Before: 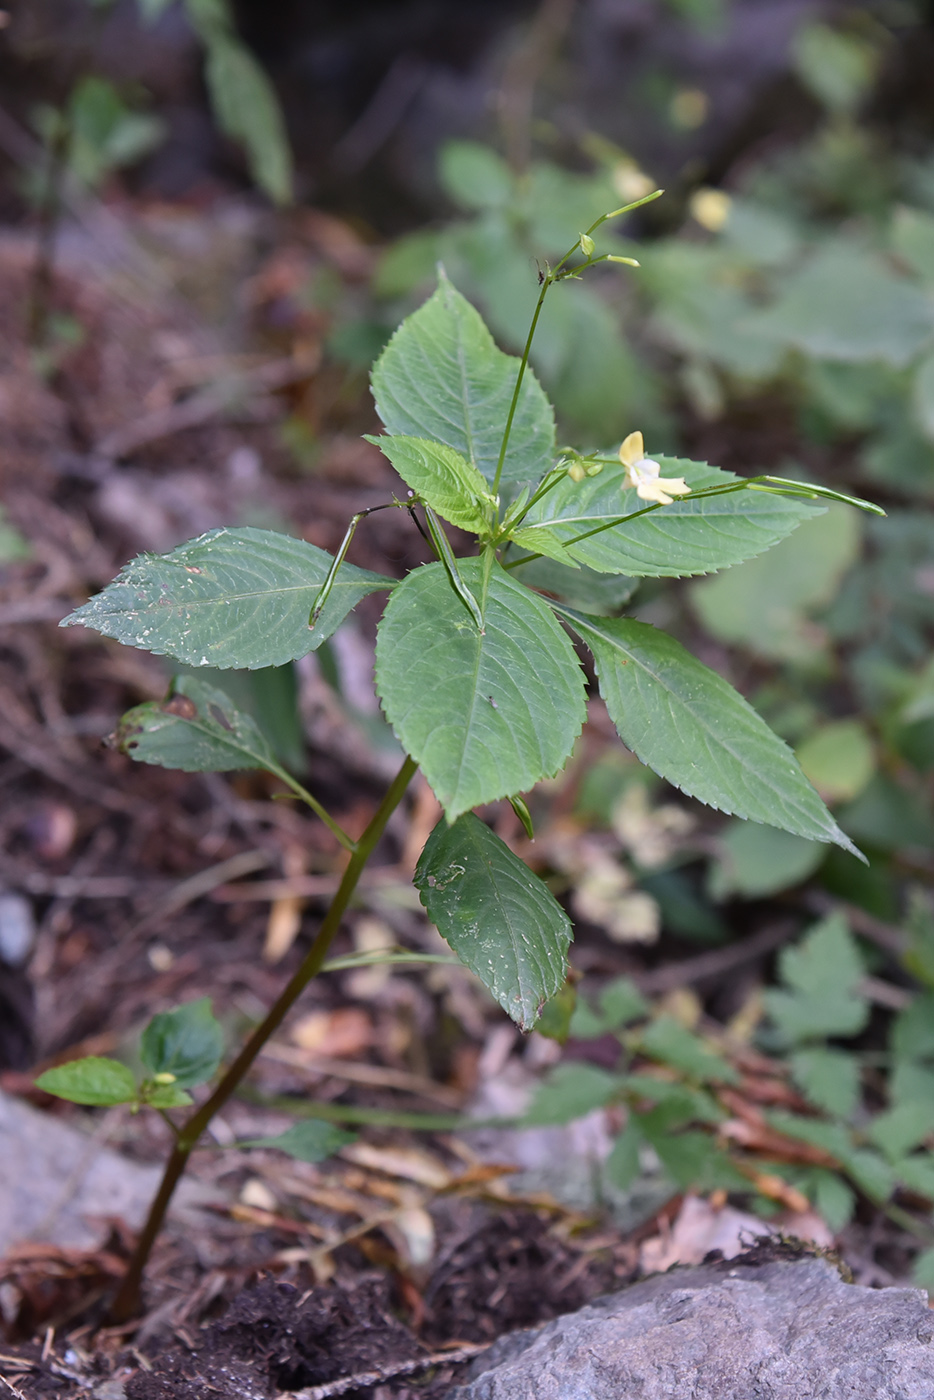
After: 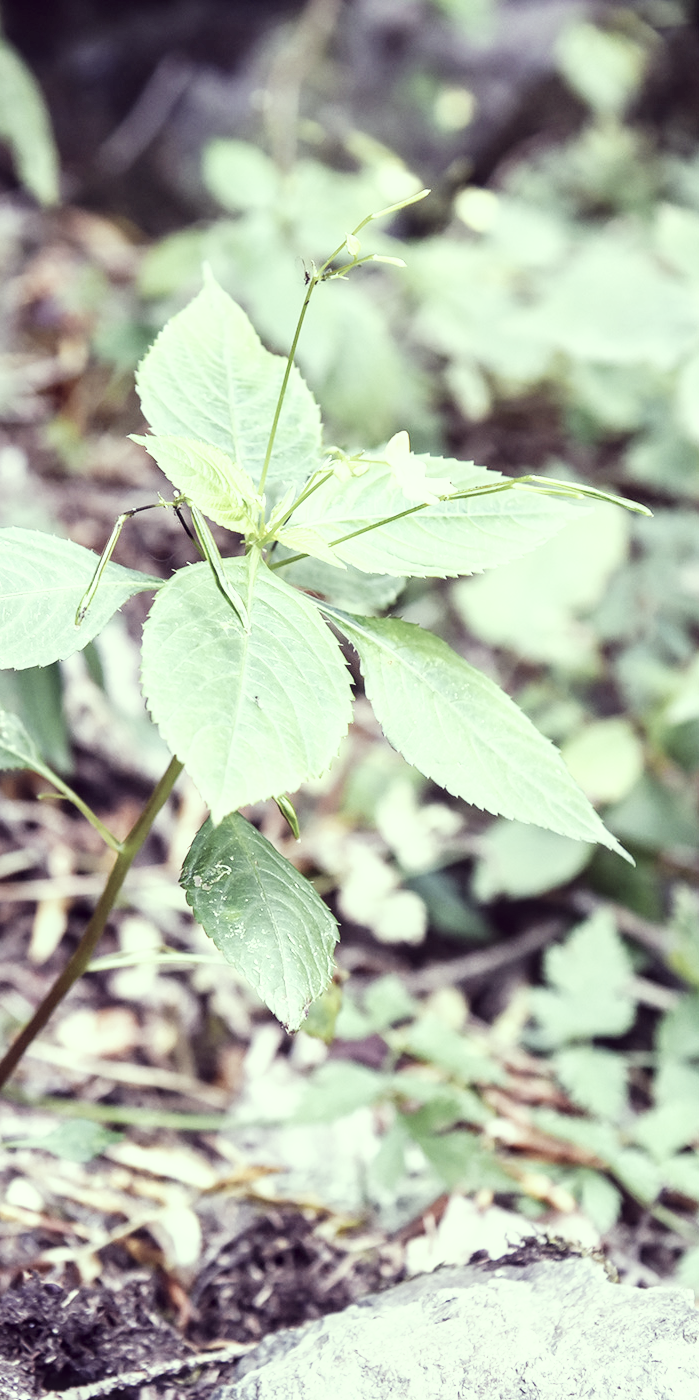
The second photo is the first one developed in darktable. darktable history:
color correction: highlights a* -20.51, highlights b* 20.71, shadows a* 19.24, shadows b* -20.25, saturation 0.454
base curve: curves: ch0 [(0, 0) (0.007, 0.004) (0.027, 0.03) (0.046, 0.07) (0.207, 0.54) (0.442, 0.872) (0.673, 0.972) (1, 1)], preserve colors none
exposure: exposure 0.699 EV, compensate highlight preservation false
shadows and highlights: shadows 31.4, highlights 1.12, soften with gaussian
crop and rotate: left 25.057%
local contrast: on, module defaults
